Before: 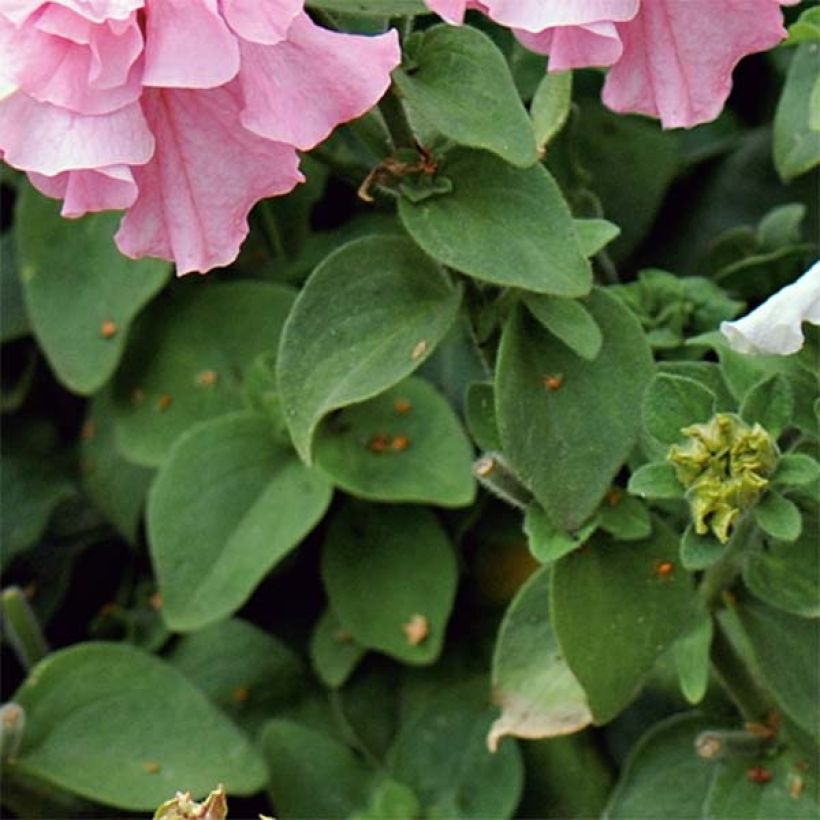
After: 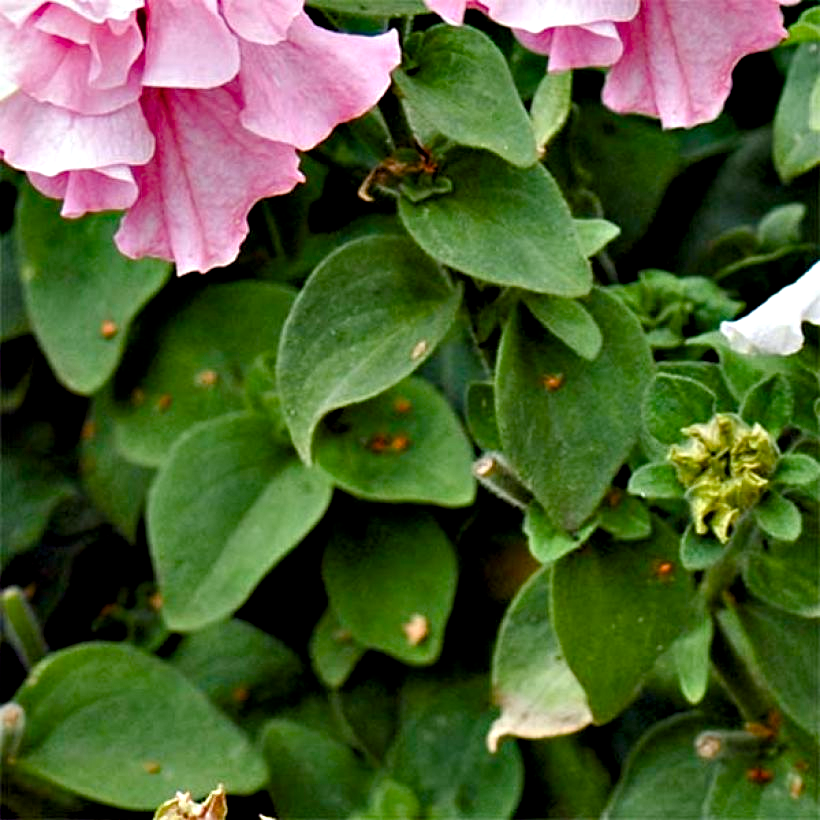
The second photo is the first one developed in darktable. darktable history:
contrast equalizer: octaves 7, y [[0.6 ×6], [0.55 ×6], [0 ×6], [0 ×6], [0 ×6]]
color balance rgb: perceptual saturation grading › global saturation 20%, perceptual saturation grading › highlights -25.294%, perceptual saturation grading › shadows 50.217%
